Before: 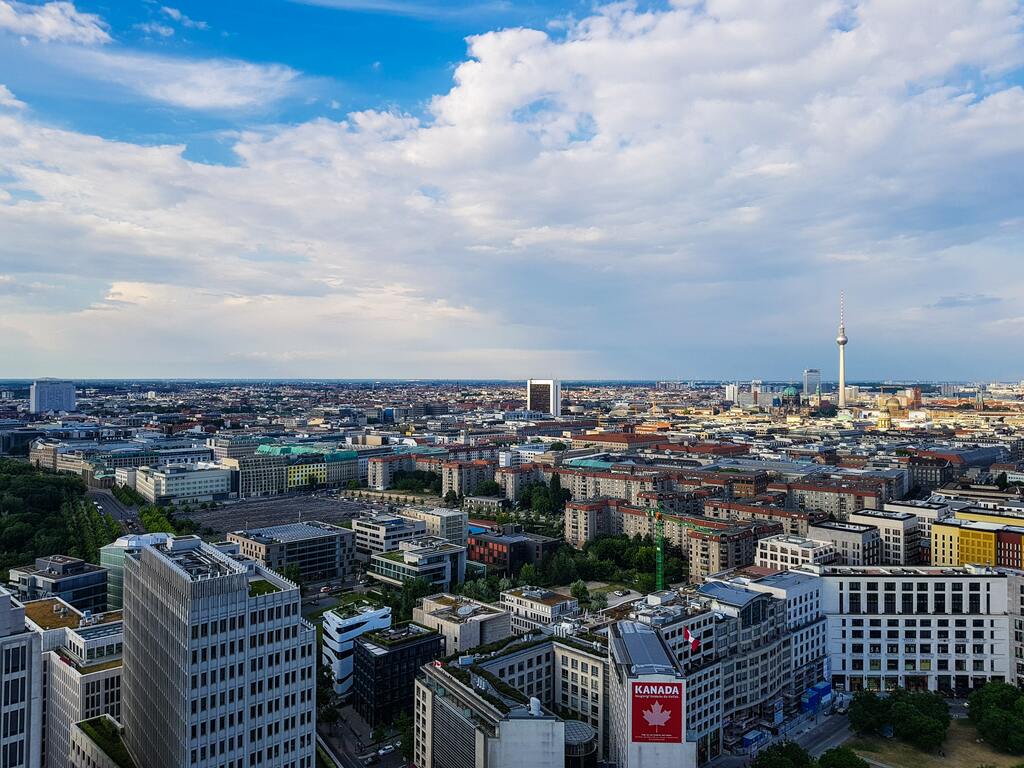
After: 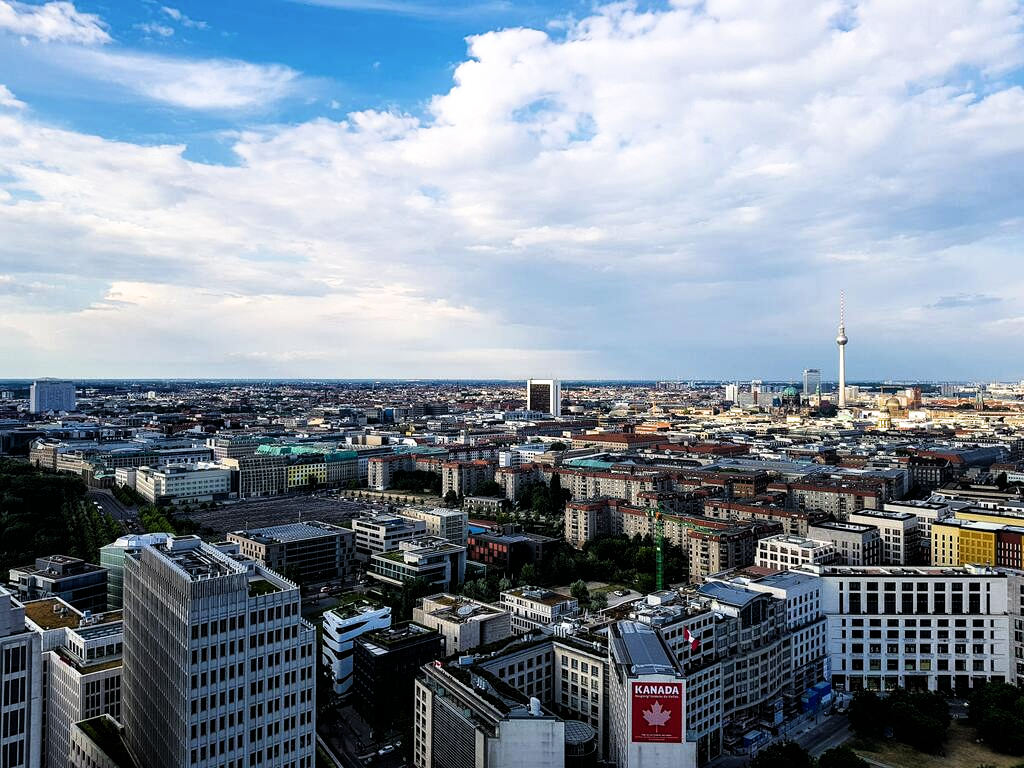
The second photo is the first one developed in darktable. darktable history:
filmic rgb: black relative exposure -8.23 EV, white relative exposure 2.2 EV, threshold 2.98 EV, target white luminance 99.912%, hardness 7.18, latitude 74.79%, contrast 1.318, highlights saturation mix -1.87%, shadows ↔ highlights balance 30.36%, enable highlight reconstruction true
